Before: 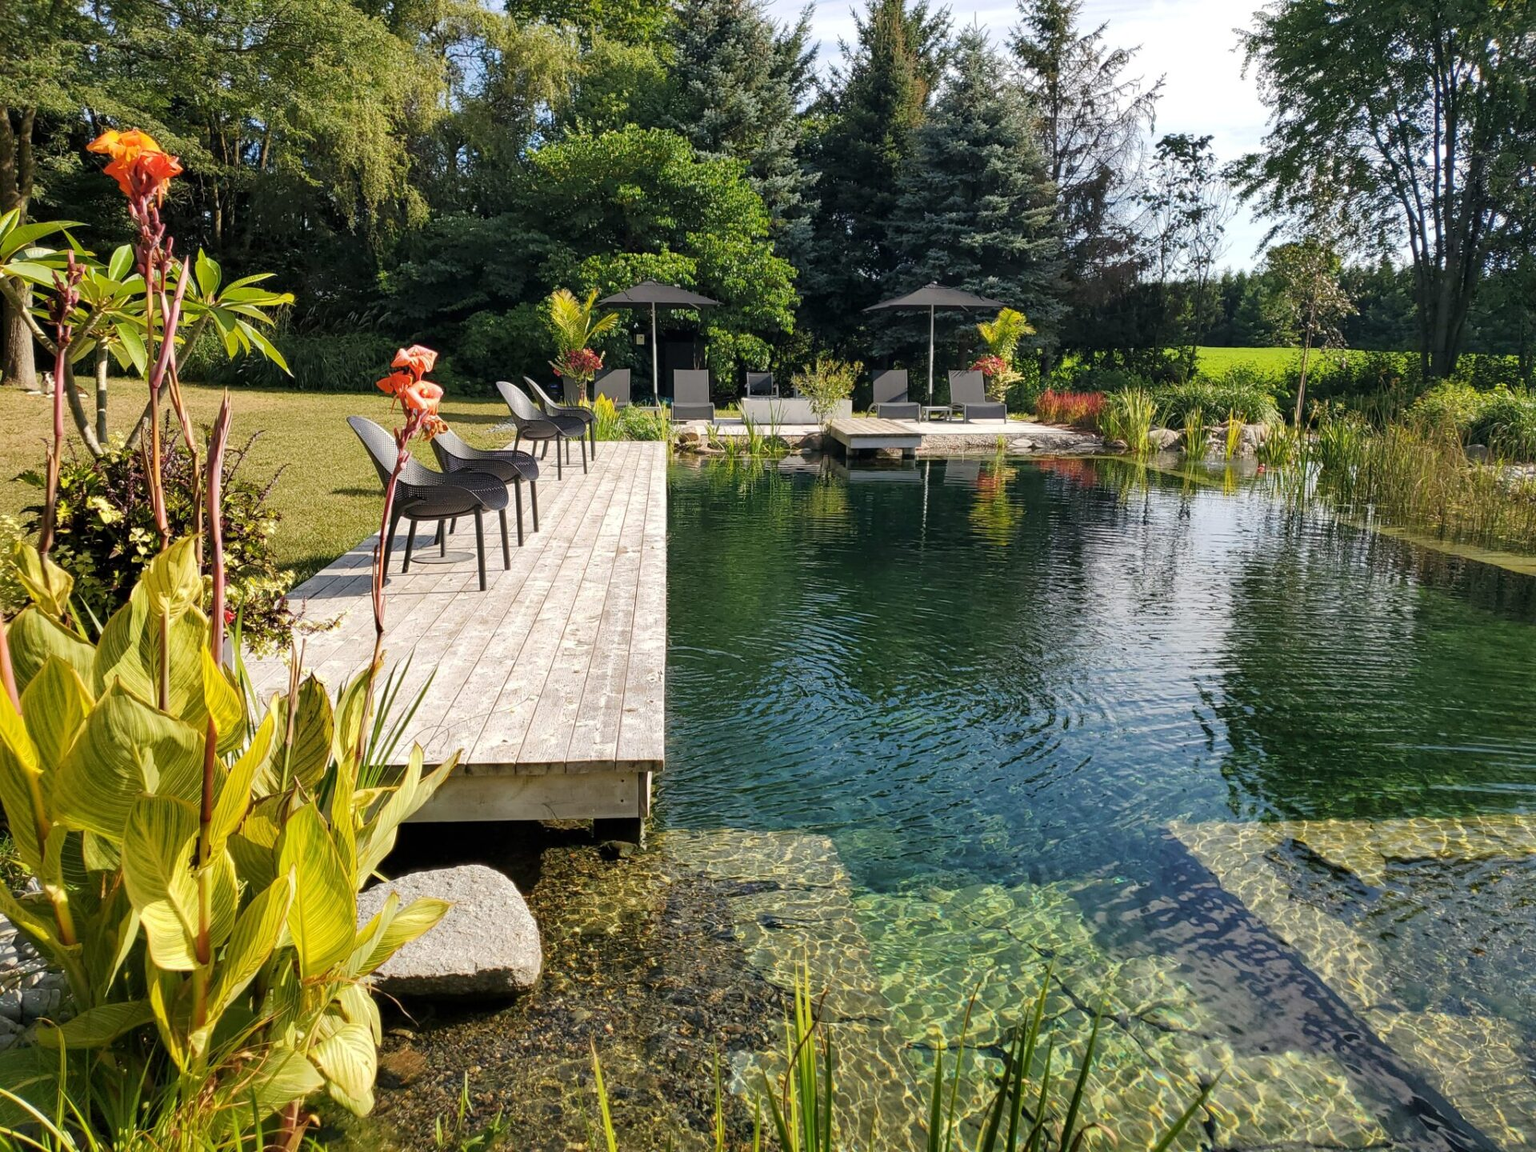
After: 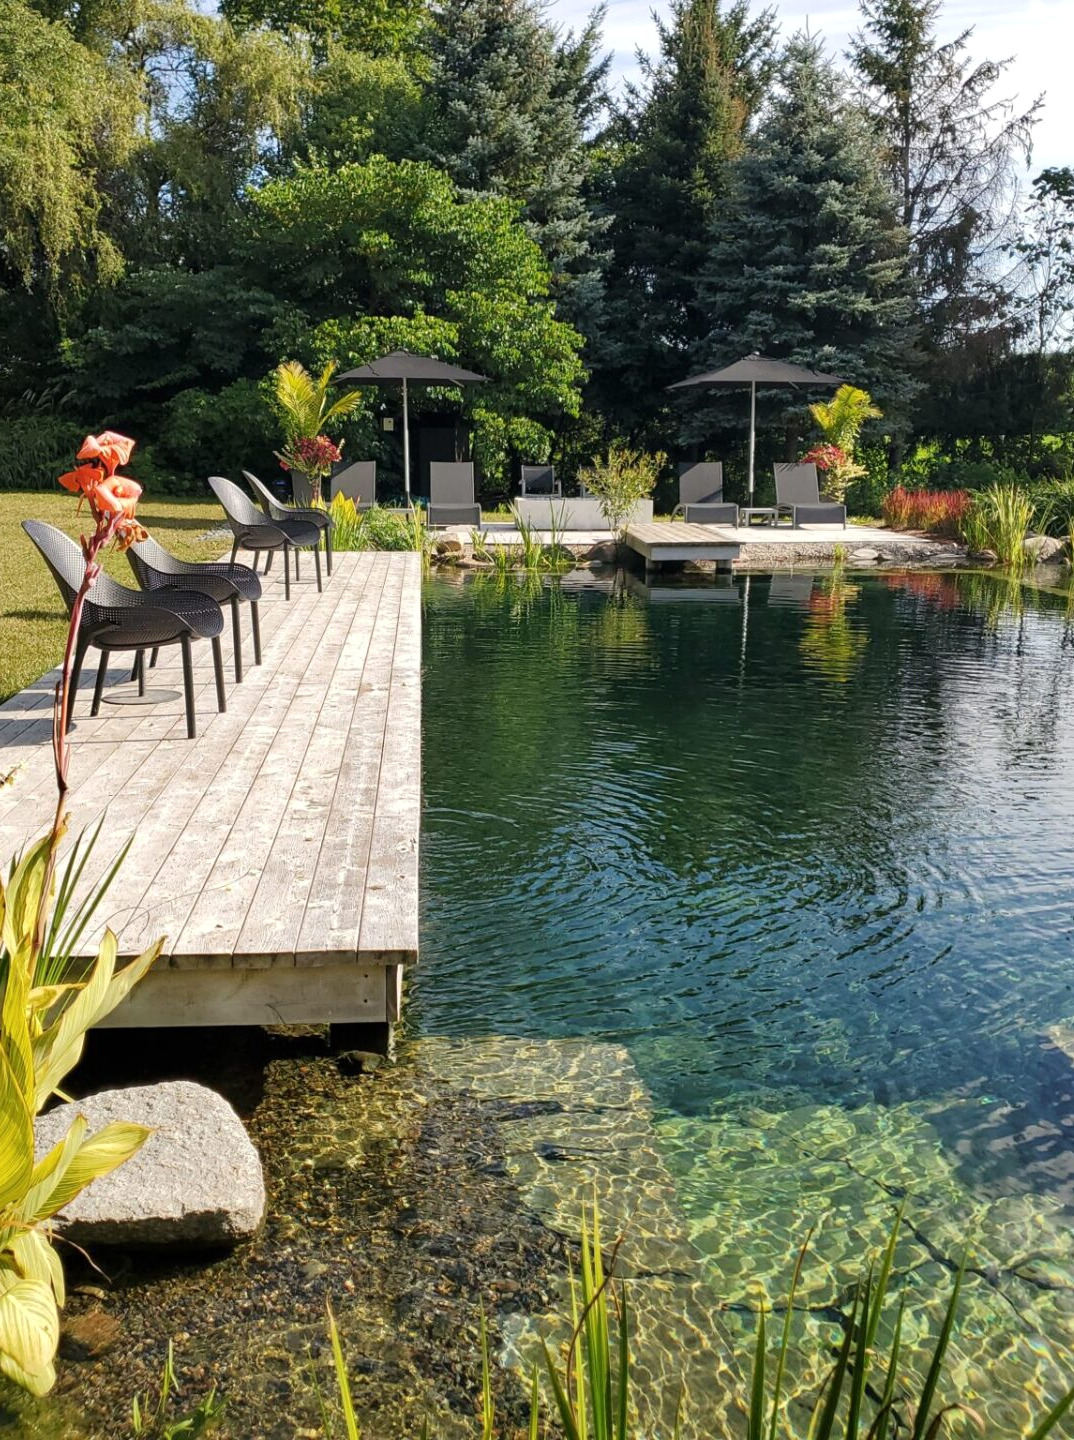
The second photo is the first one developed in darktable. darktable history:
crop: left 21.497%, right 22.534%
shadows and highlights: shadows -9.72, white point adjustment 1.52, highlights 9.89
